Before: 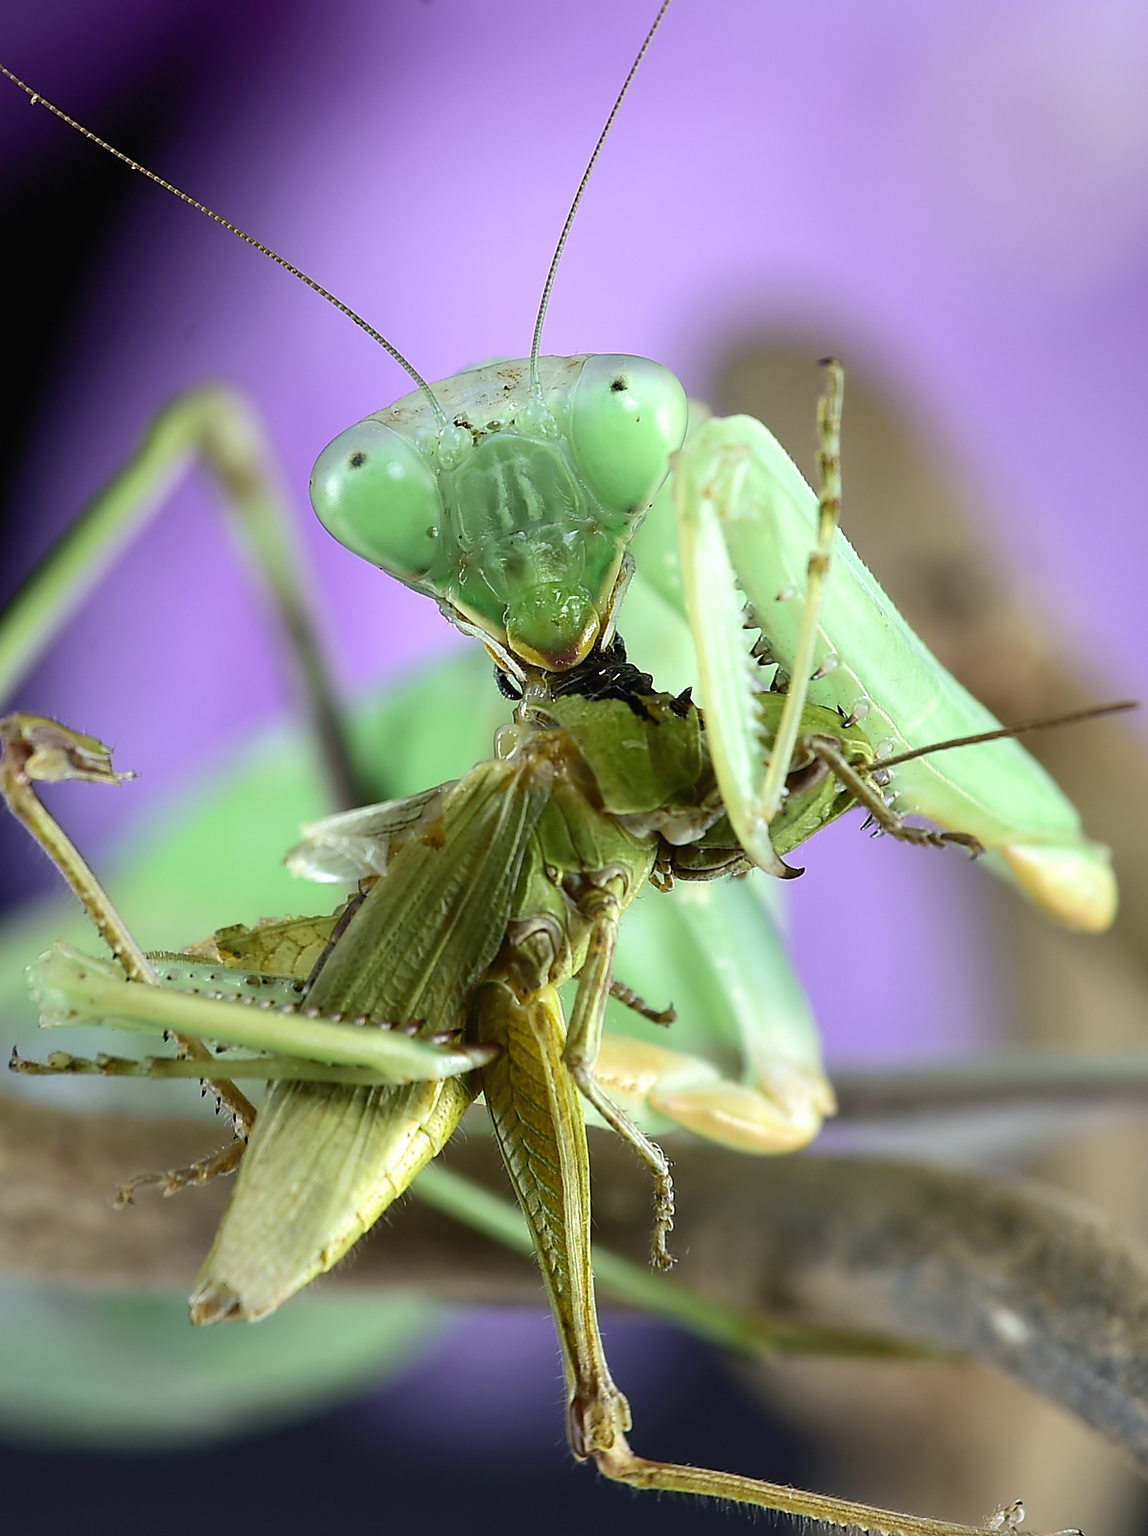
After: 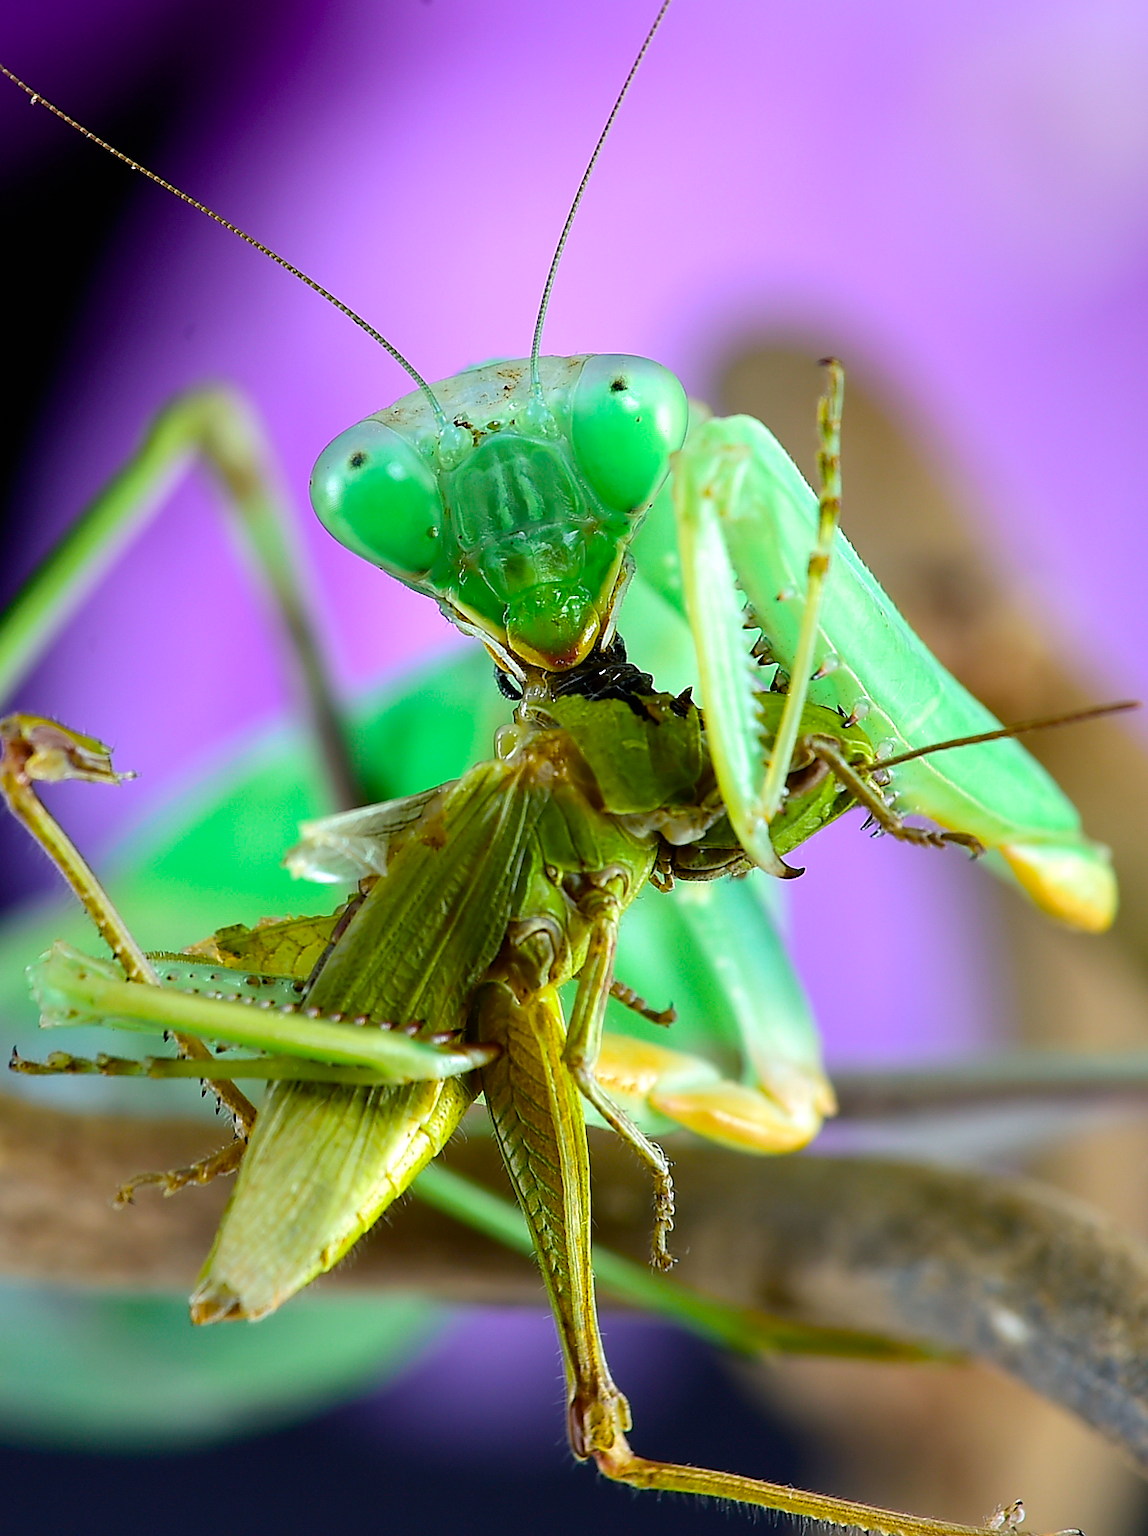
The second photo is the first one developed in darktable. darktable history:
white balance: red 1.004, blue 1.024
color balance rgb: linear chroma grading › global chroma 15%, perceptual saturation grading › global saturation 30%
